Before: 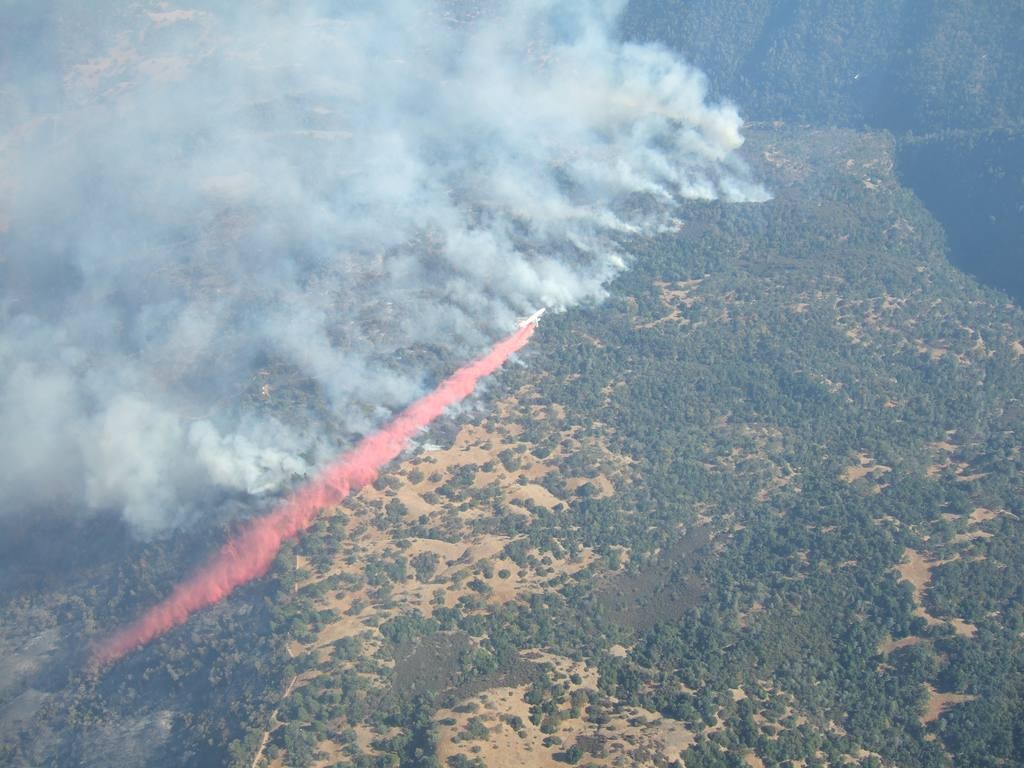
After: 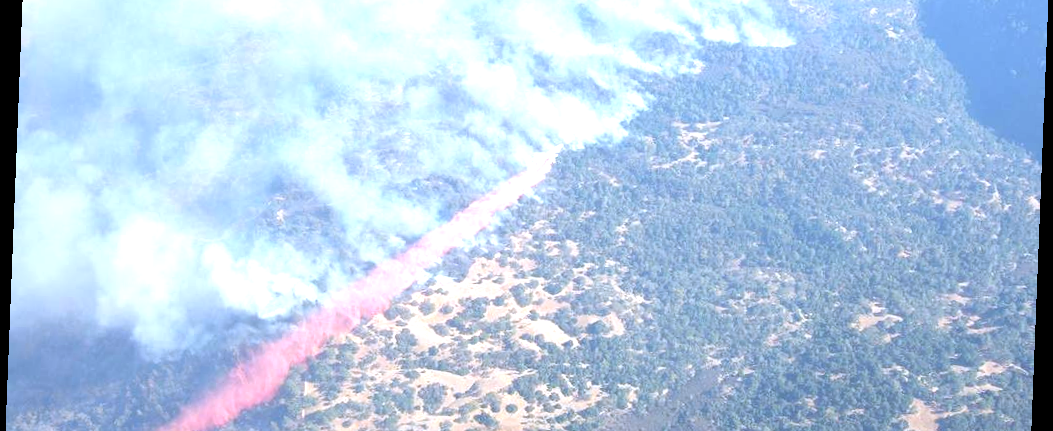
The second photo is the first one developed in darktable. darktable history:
white balance: red 0.967, blue 1.119, emerald 0.756
rotate and perspective: rotation 2.27°, automatic cropping off
crop and rotate: top 23.043%, bottom 23.437%
exposure: exposure 1 EV, compensate highlight preservation false
